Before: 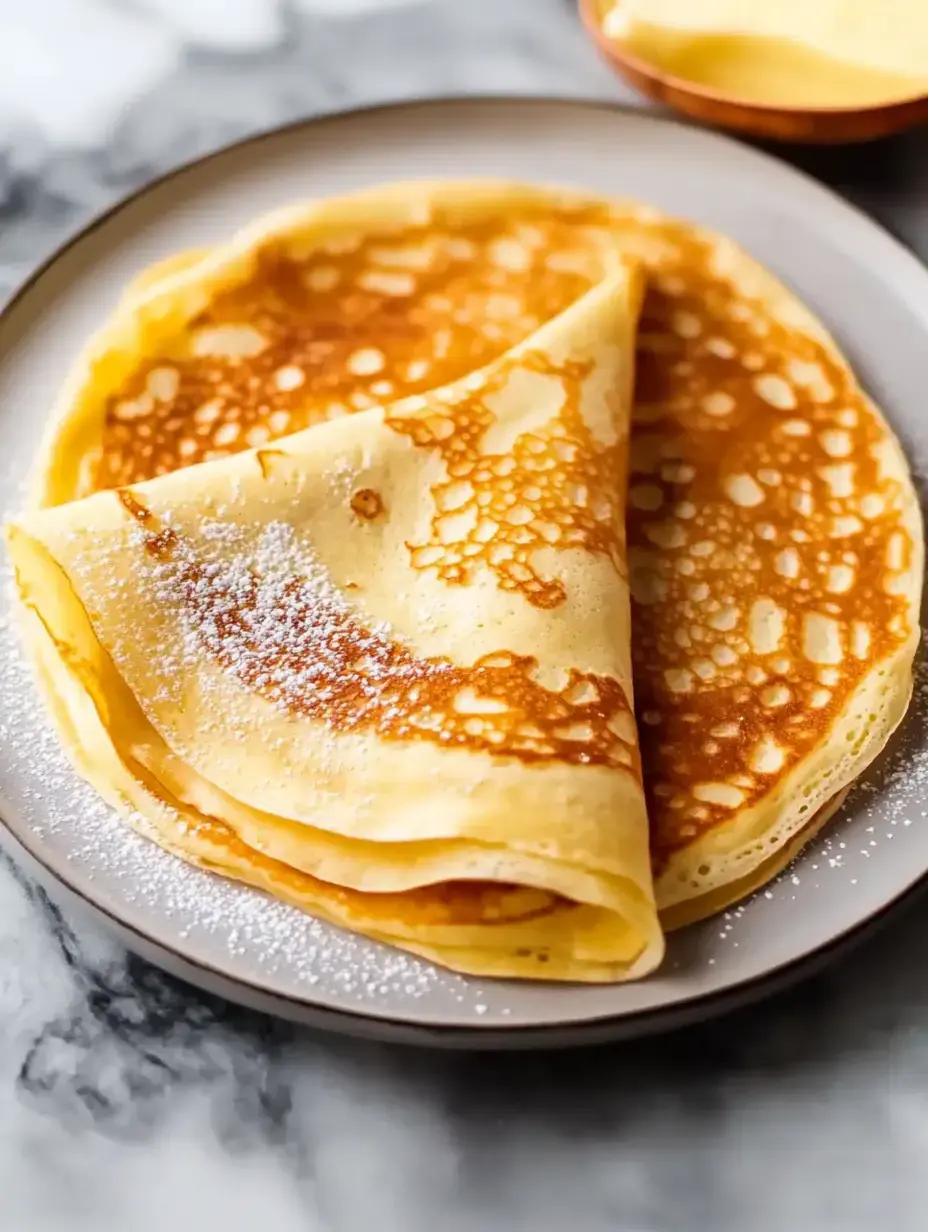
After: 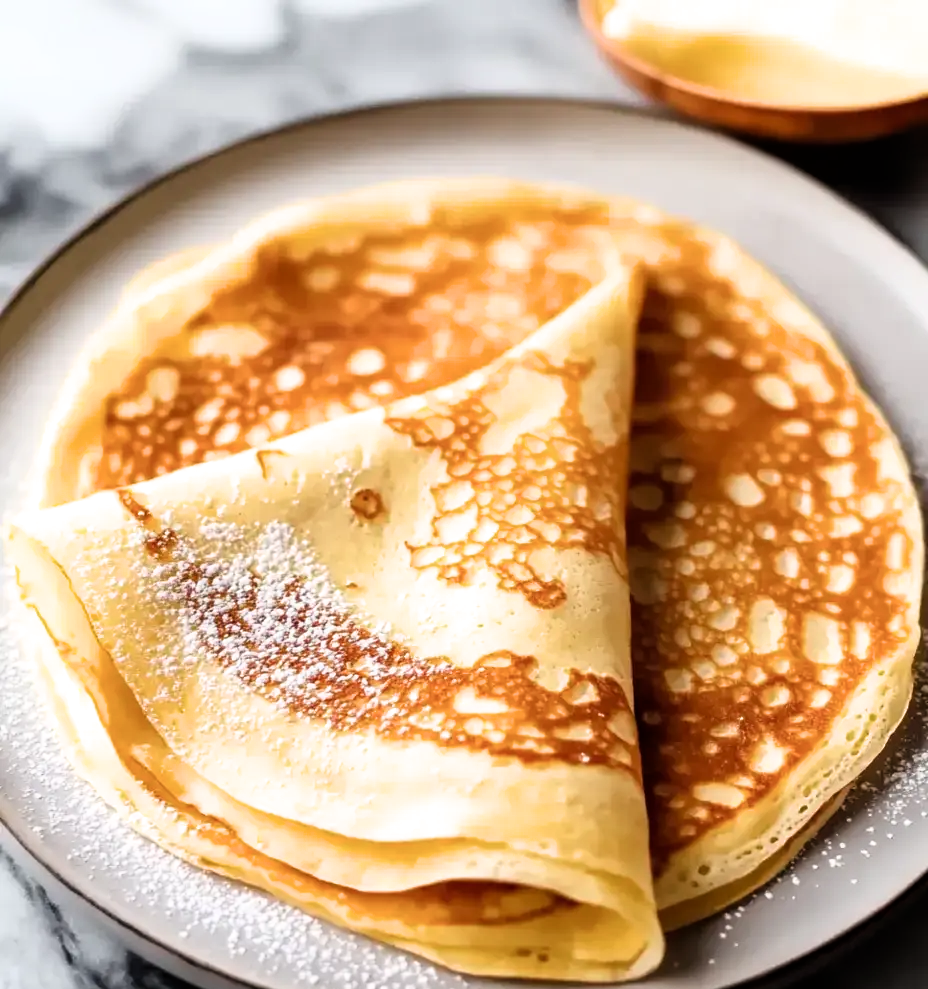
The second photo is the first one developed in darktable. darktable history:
filmic rgb: black relative exposure -7.98 EV, white relative exposure 2.46 EV, hardness 6.37, color science v6 (2022)
crop: bottom 19.678%
